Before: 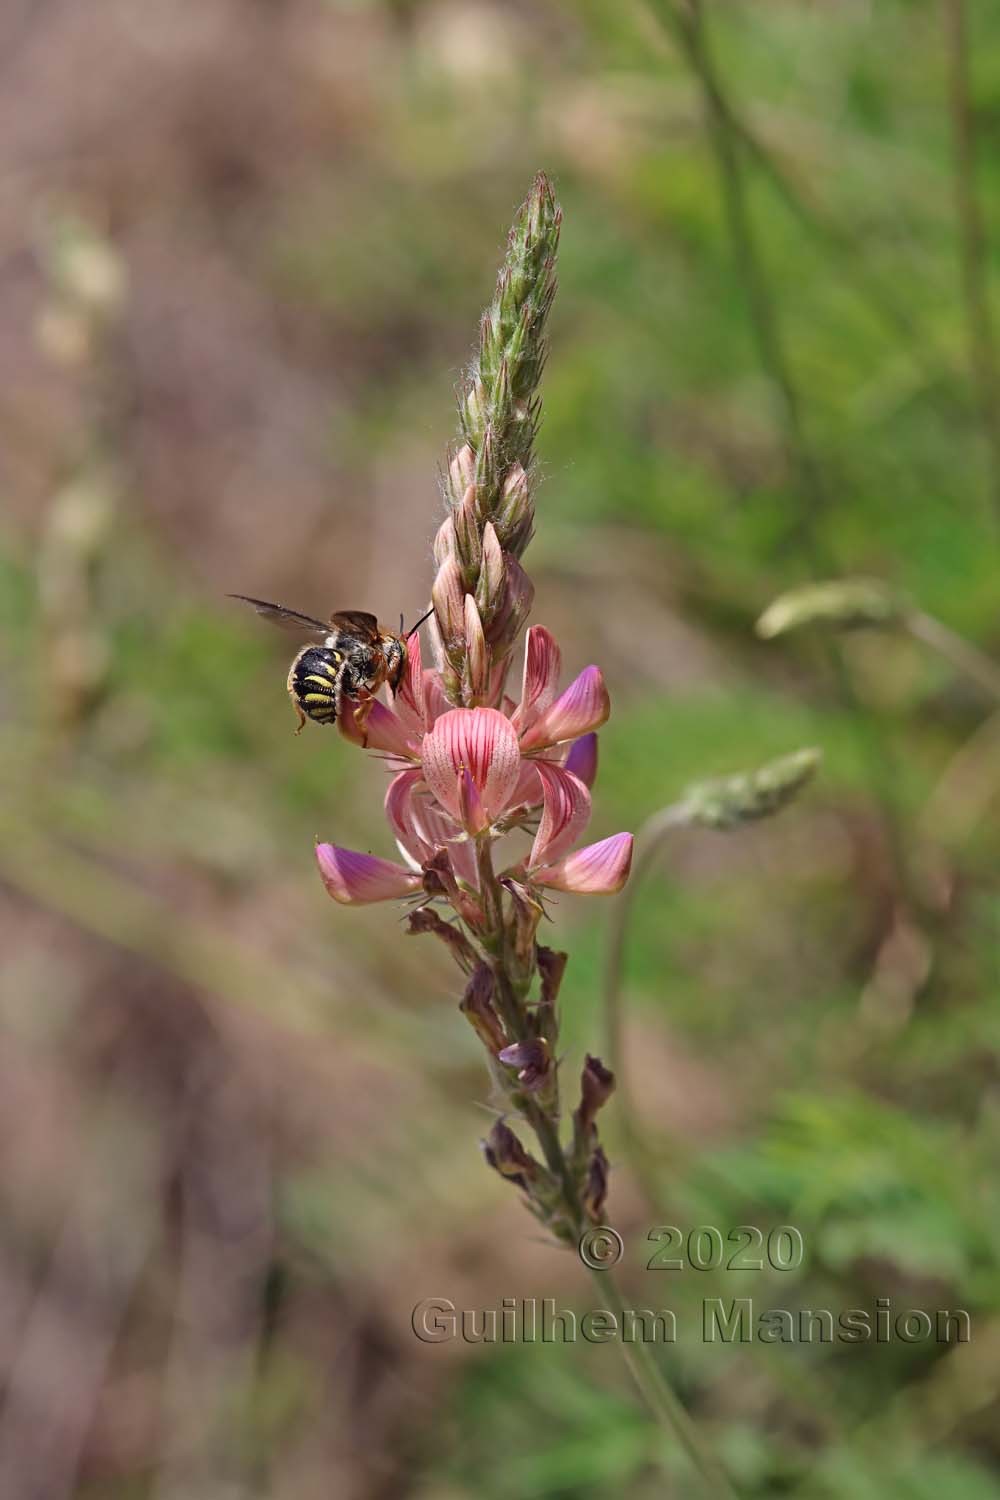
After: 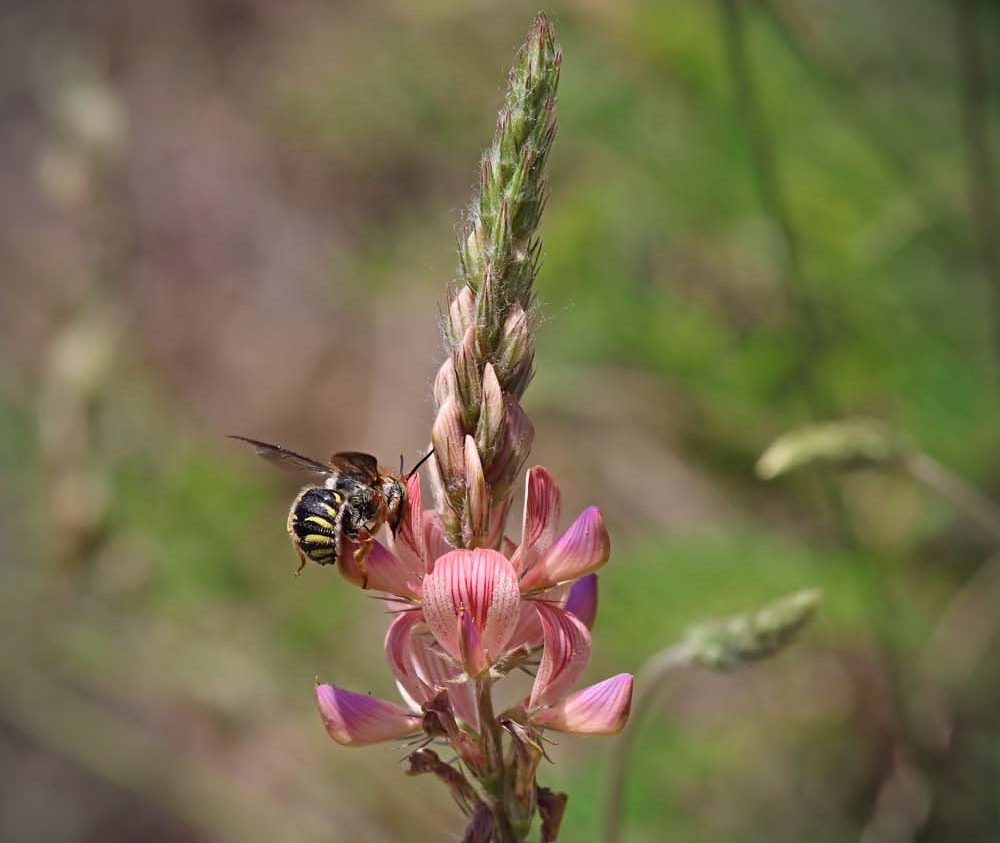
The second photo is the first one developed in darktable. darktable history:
crop and rotate: top 10.632%, bottom 33.124%
vignetting: brightness -0.702
